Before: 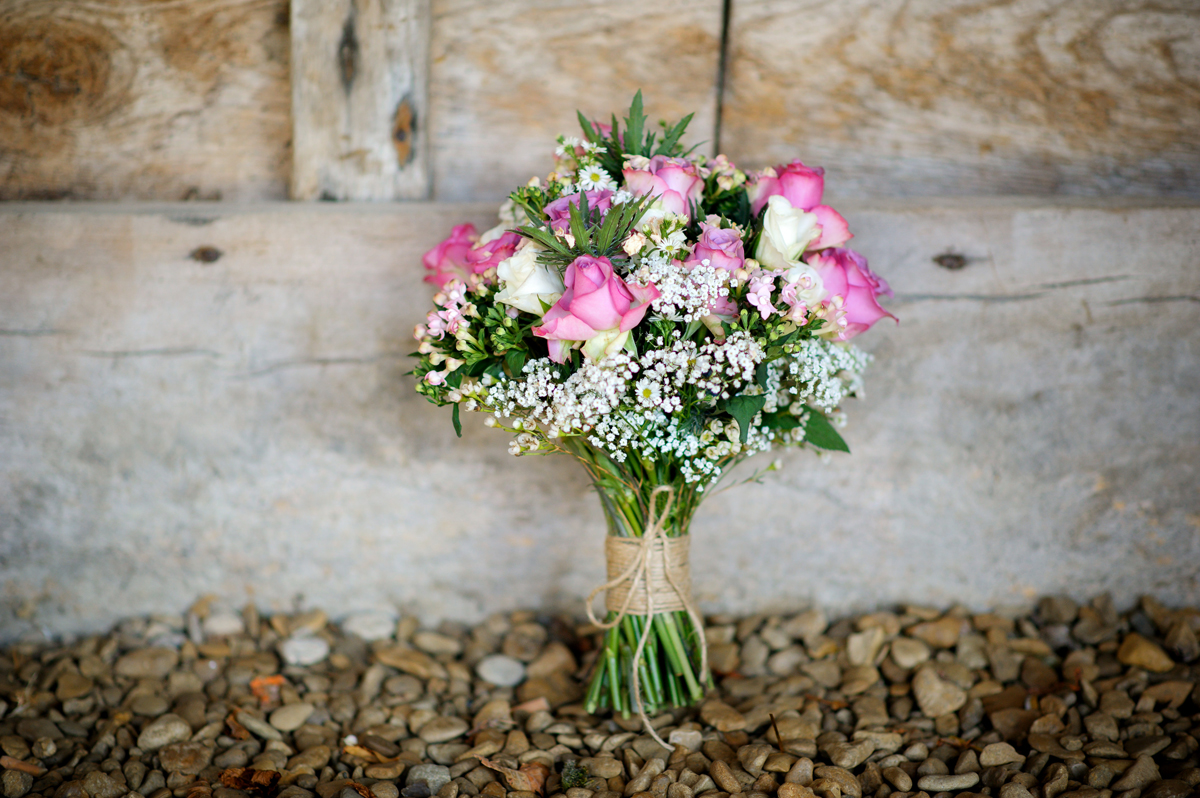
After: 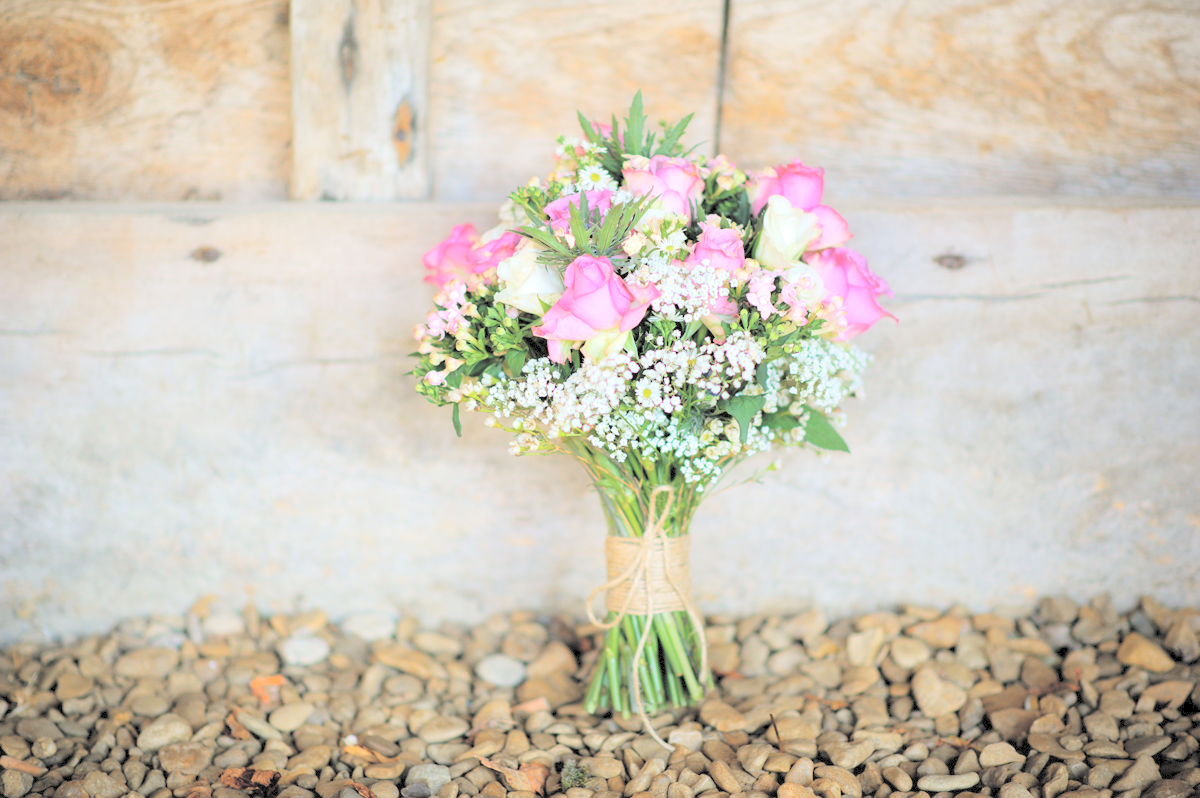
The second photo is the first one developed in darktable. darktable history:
contrast brightness saturation: brightness 0.991
